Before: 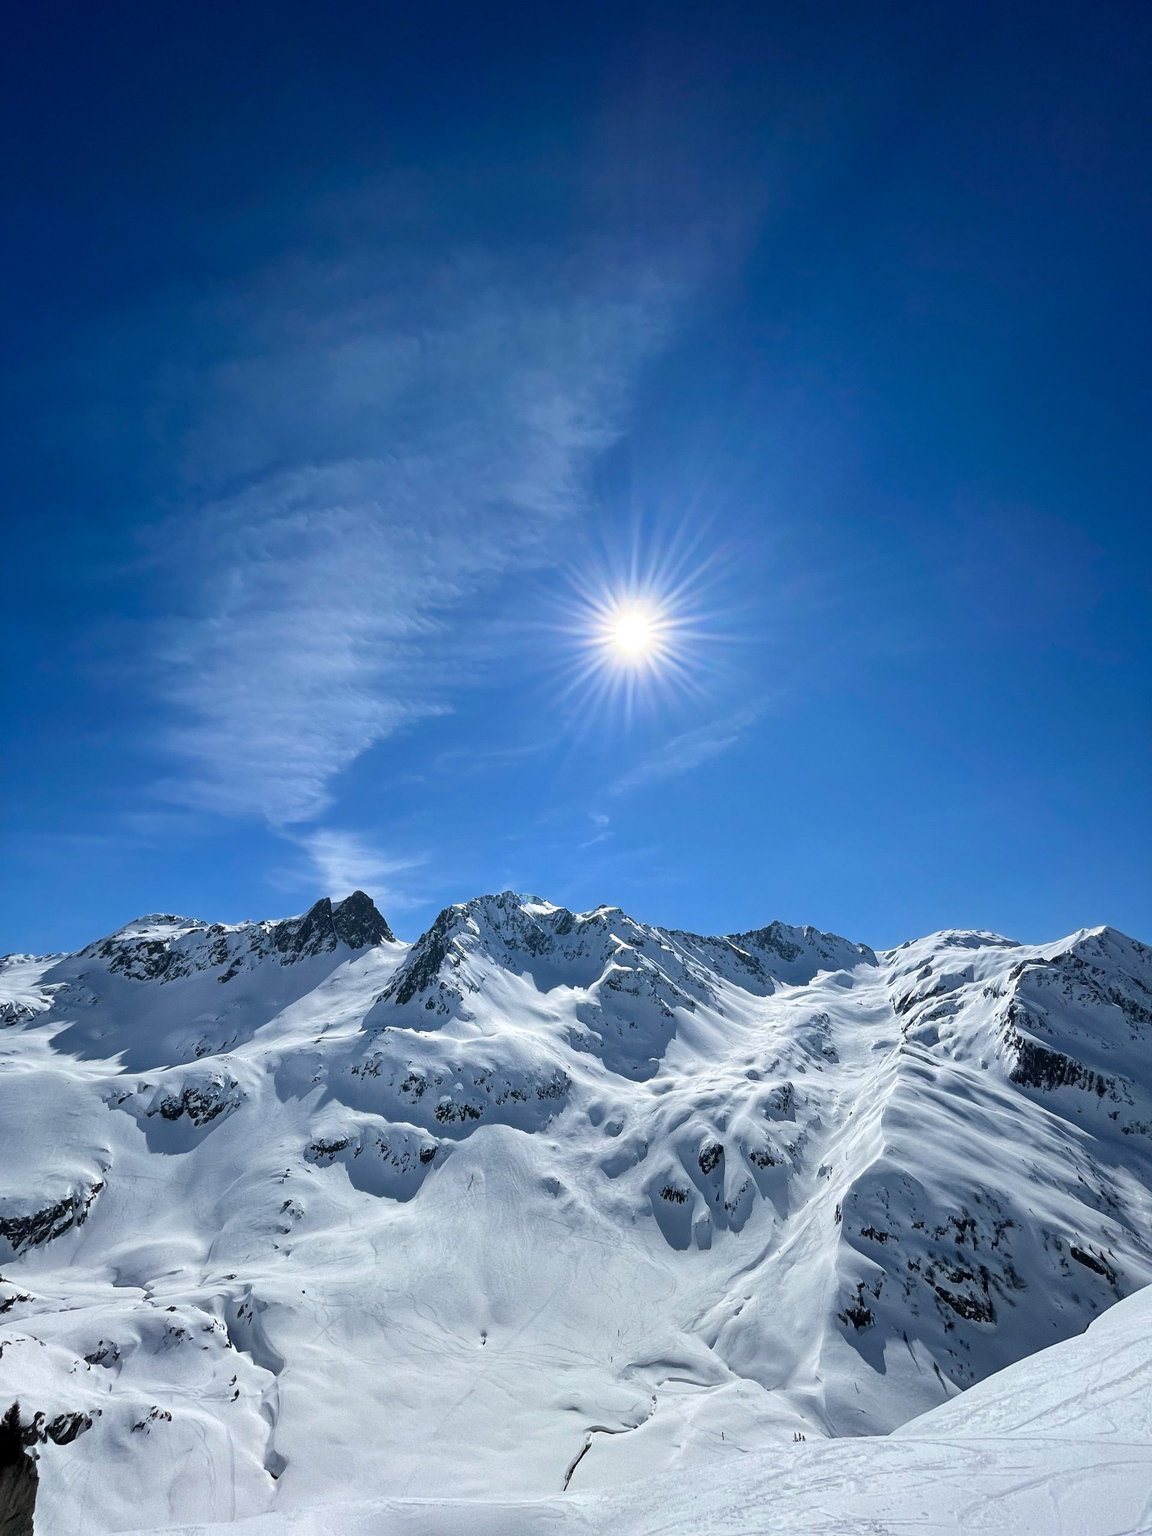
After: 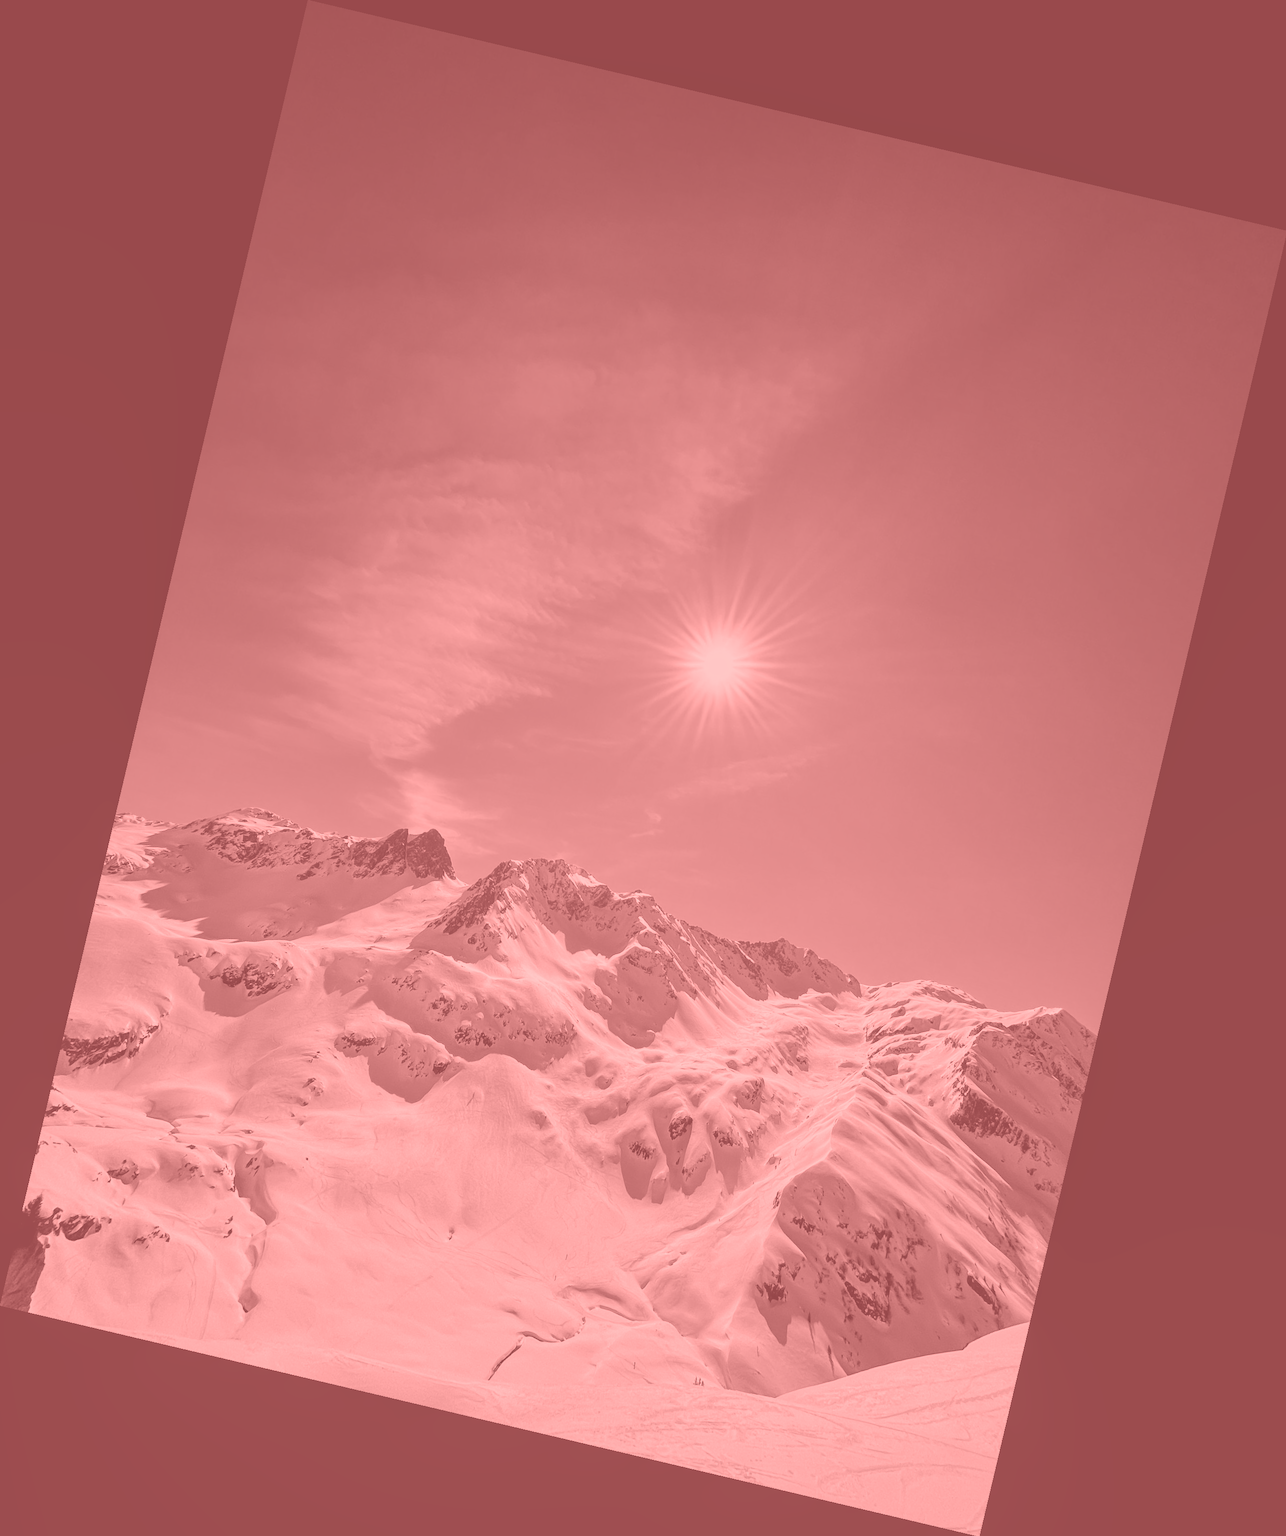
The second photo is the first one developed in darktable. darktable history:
rotate and perspective: rotation 13.27°, automatic cropping off
colorize: saturation 51%, source mix 50.67%, lightness 50.67%
local contrast: detail 110%
tone equalizer: -8 EV -0.002 EV, -7 EV 0.005 EV, -6 EV -0.009 EV, -5 EV 0.011 EV, -4 EV -0.012 EV, -3 EV 0.007 EV, -2 EV -0.062 EV, -1 EV -0.293 EV, +0 EV -0.582 EV, smoothing diameter 2%, edges refinement/feathering 20, mask exposure compensation -1.57 EV, filter diffusion 5
